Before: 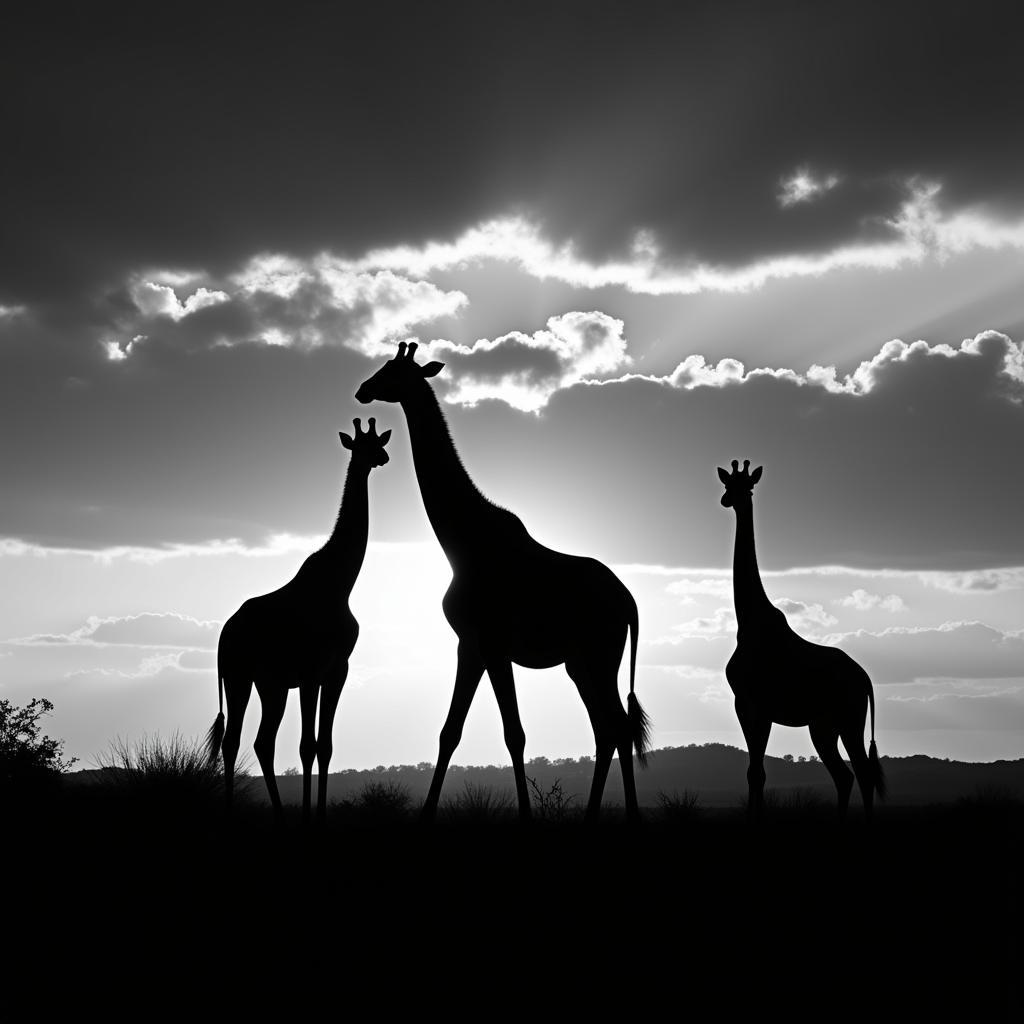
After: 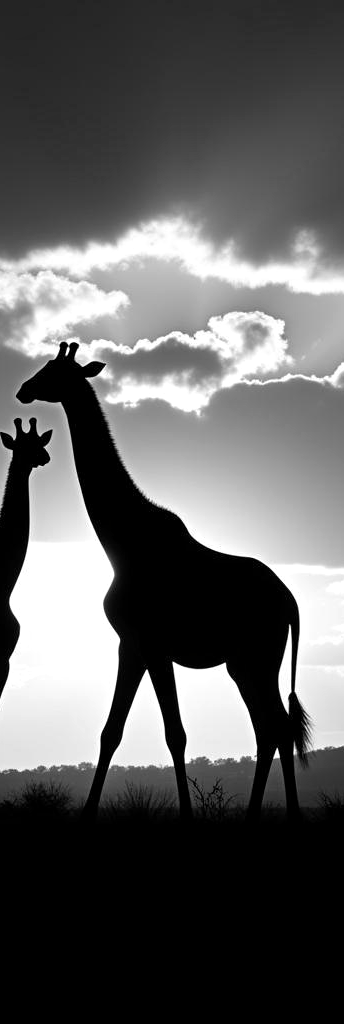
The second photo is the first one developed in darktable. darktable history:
local contrast: highlights 104%, shadows 100%, detail 120%, midtone range 0.2
crop: left 33.171%, right 33.217%
